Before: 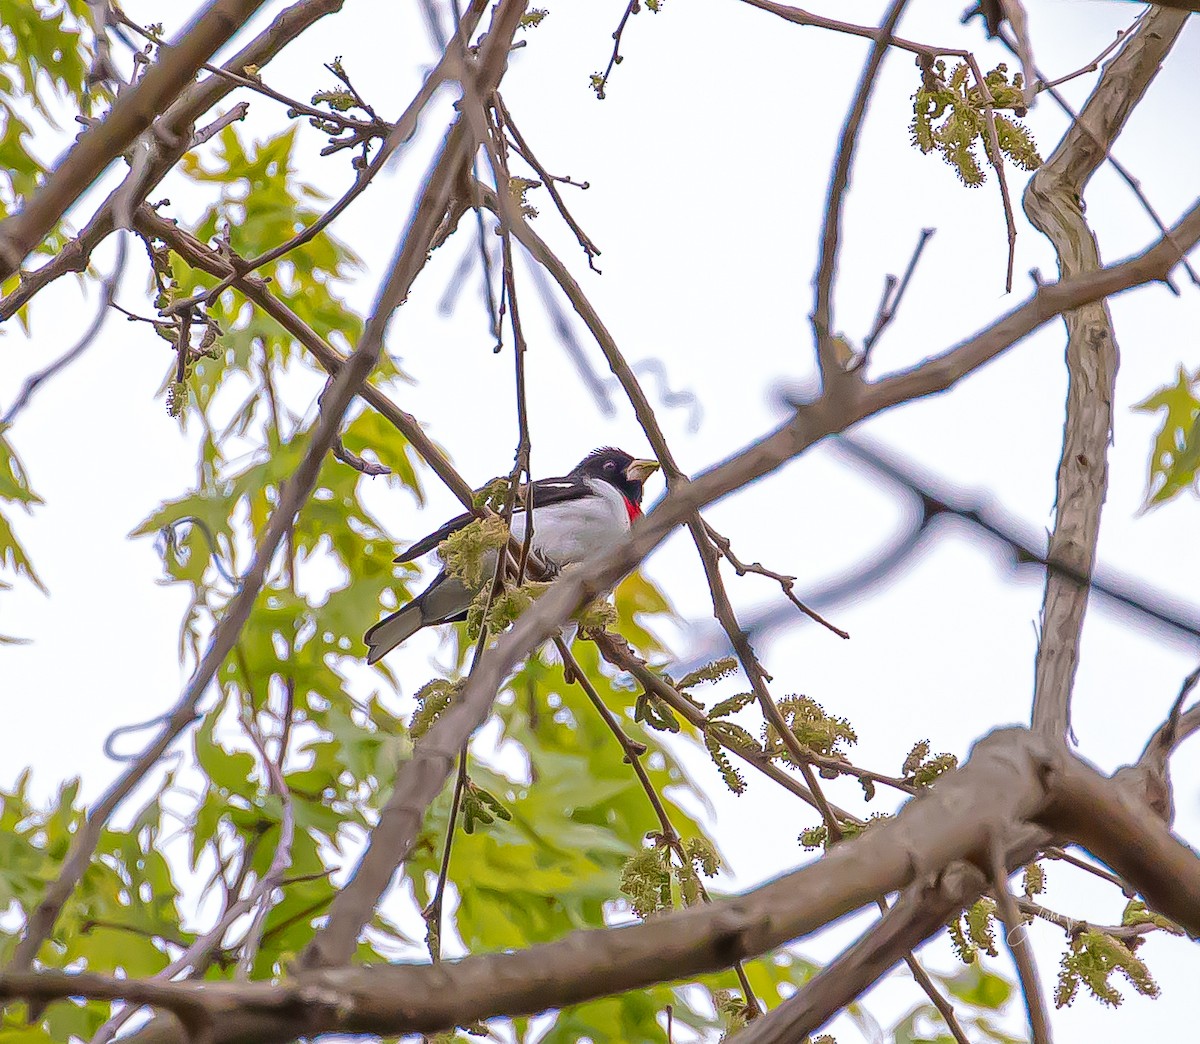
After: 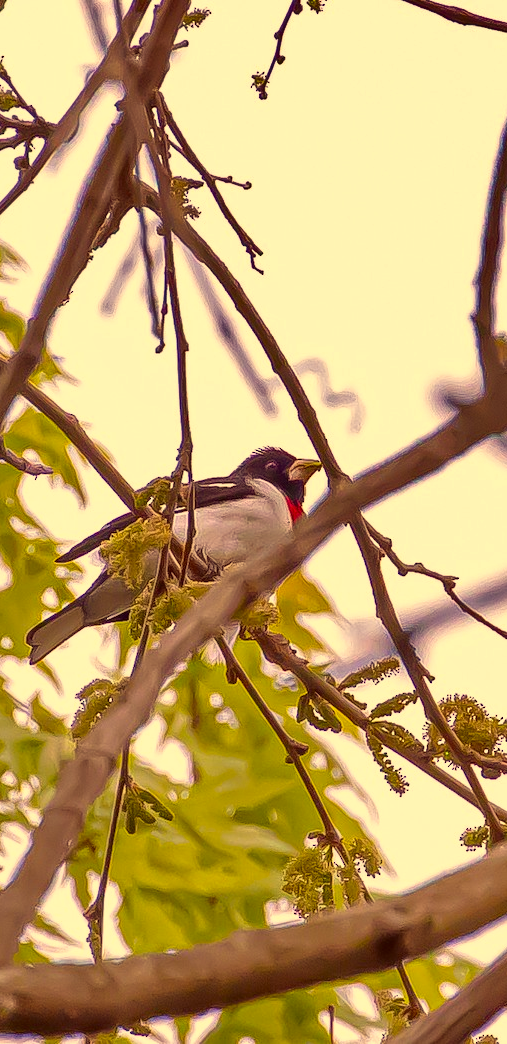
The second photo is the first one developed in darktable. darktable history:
color correction: highlights a* 9.62, highlights b* 38.97, shadows a* 14.82, shadows b* 3.62
crop: left 28.205%, right 29.533%
shadows and highlights: low approximation 0.01, soften with gaussian
